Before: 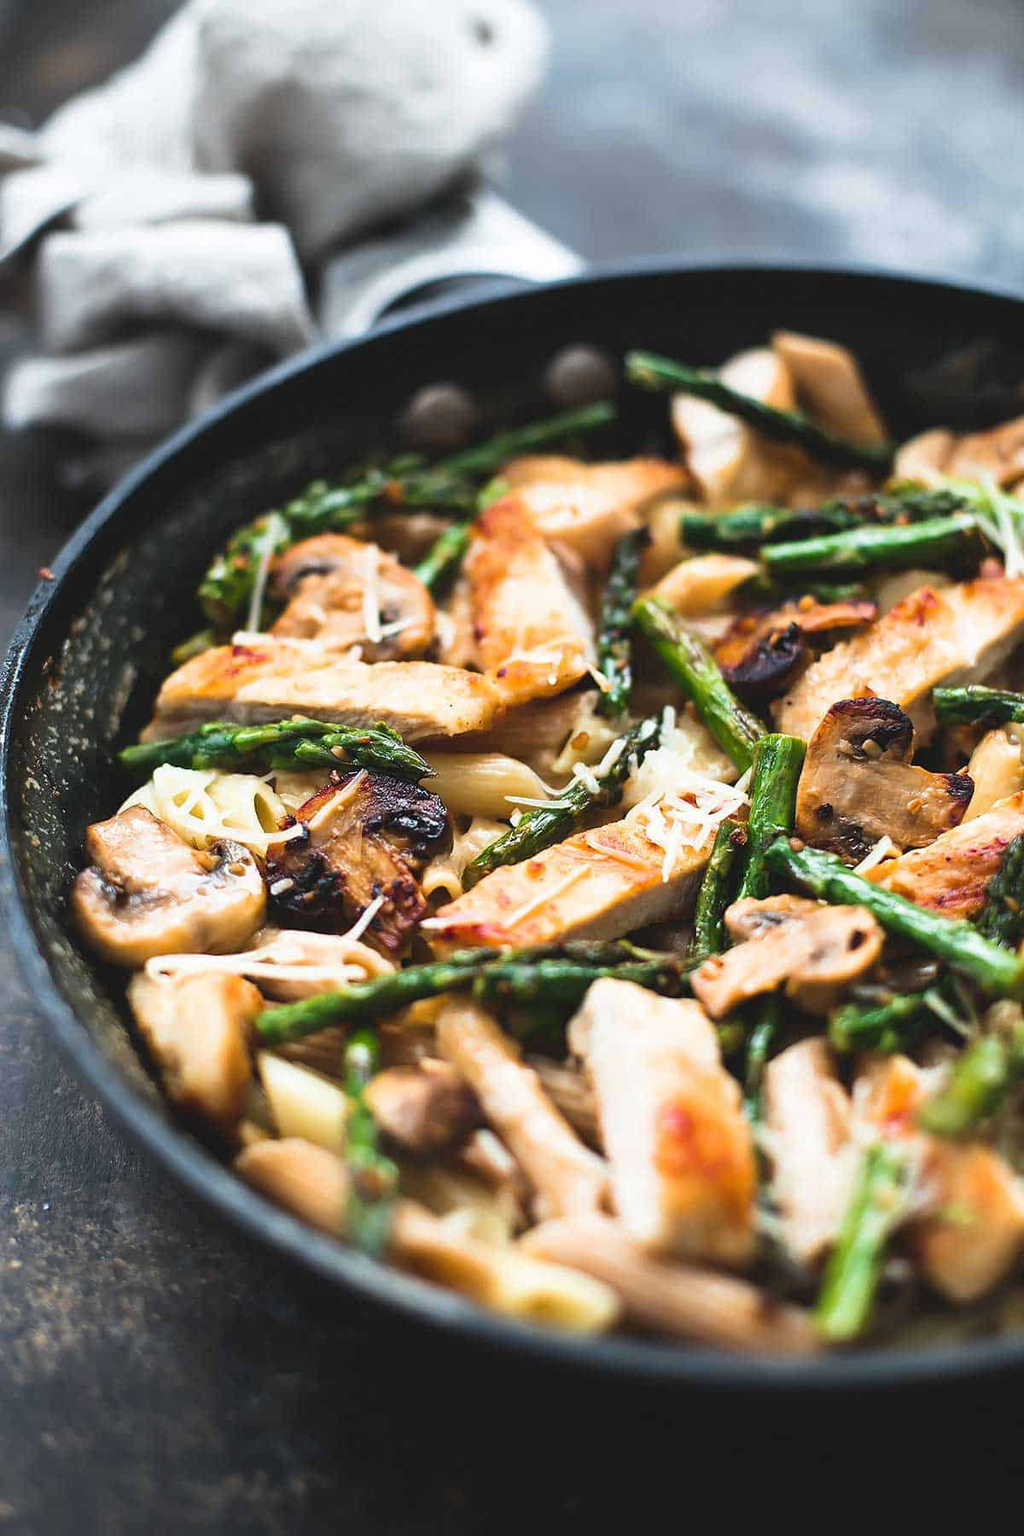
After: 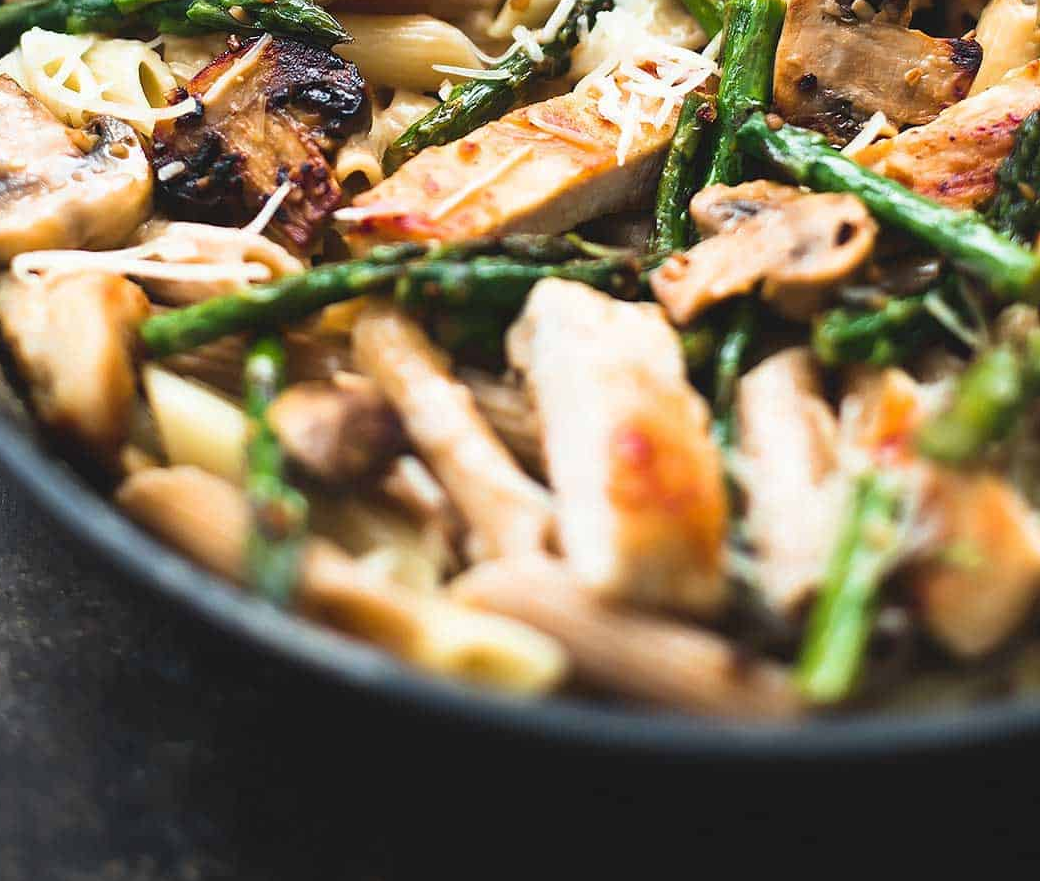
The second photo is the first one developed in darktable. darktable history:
crop and rotate: left 13.324%, top 48.224%, bottom 2.785%
